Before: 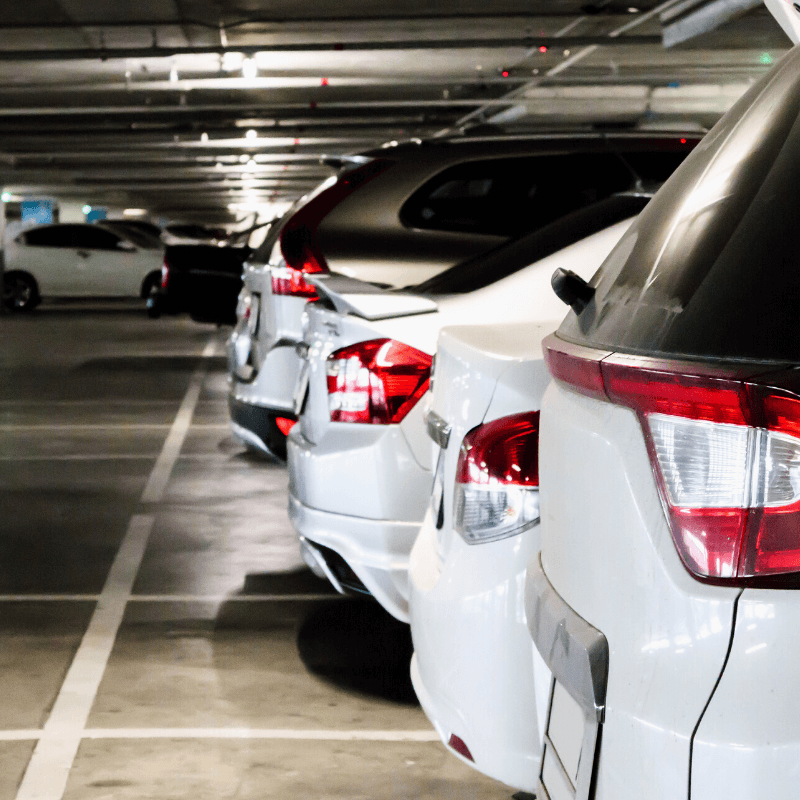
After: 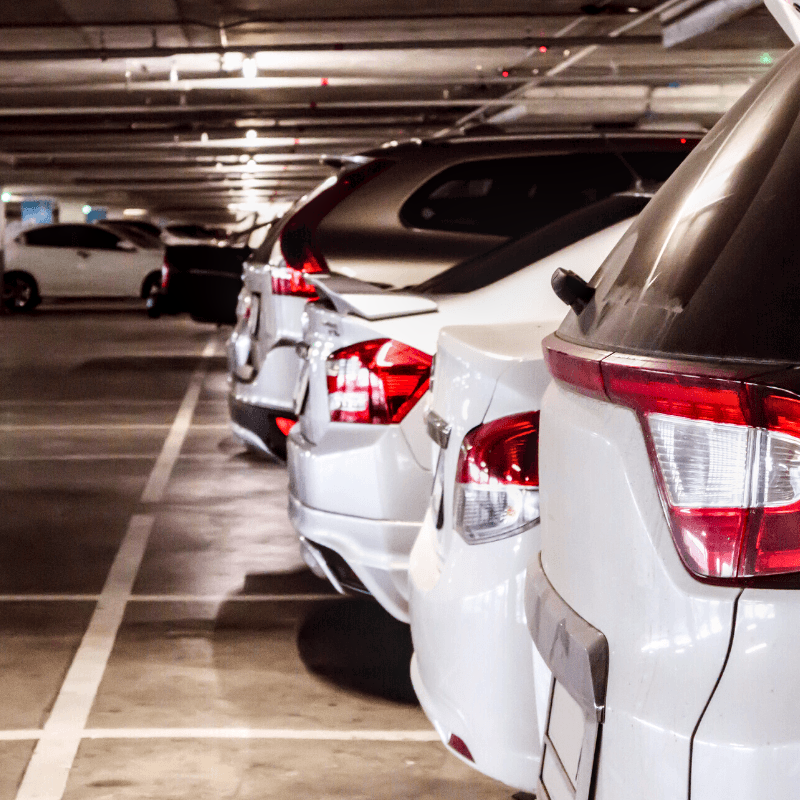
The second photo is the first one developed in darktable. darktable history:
local contrast: detail 130%
rgb levels: mode RGB, independent channels, levels [[0, 0.474, 1], [0, 0.5, 1], [0, 0.5, 1]]
white balance: emerald 1
